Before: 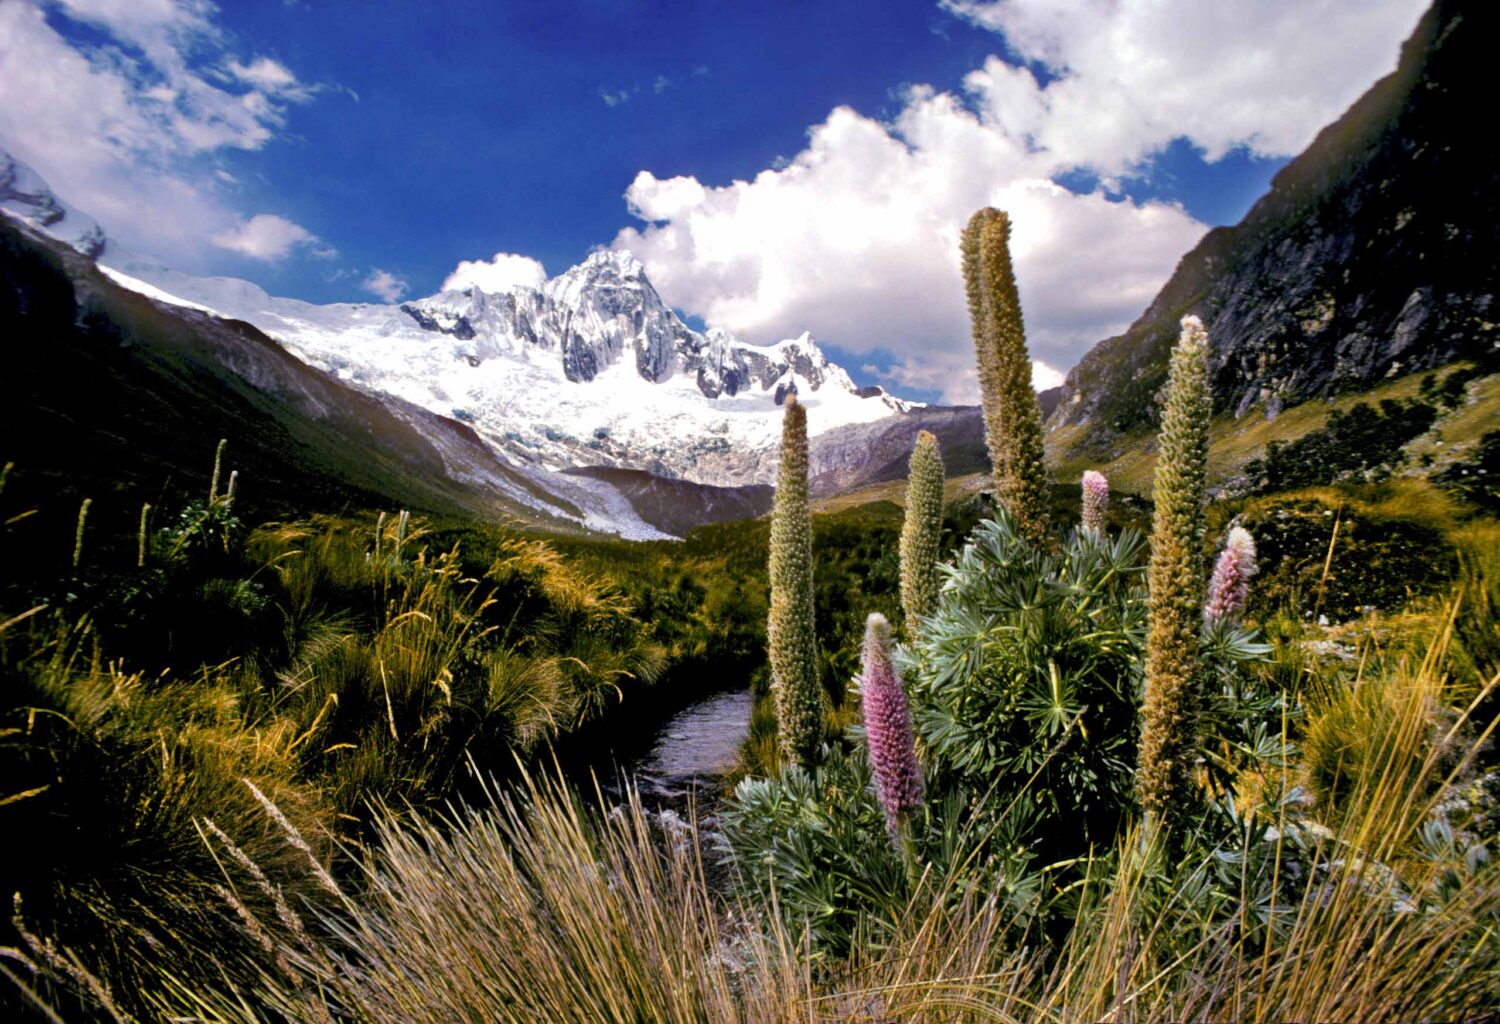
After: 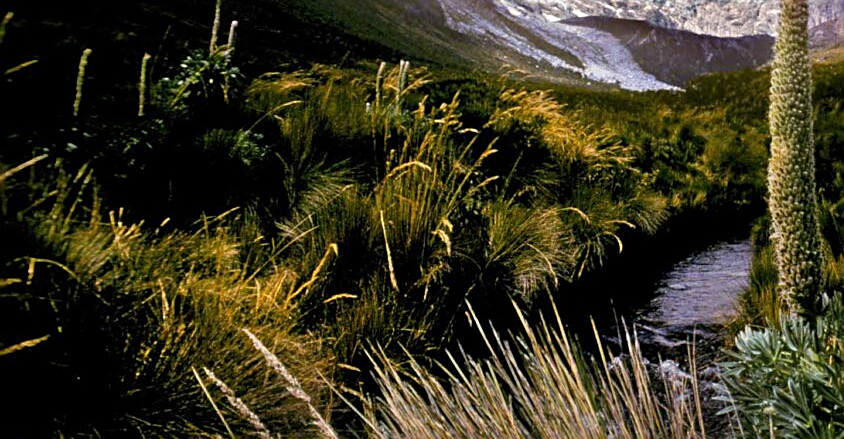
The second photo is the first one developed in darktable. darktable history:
sharpen: on, module defaults
crop: top 43.976%, right 43.725%, bottom 13.146%
